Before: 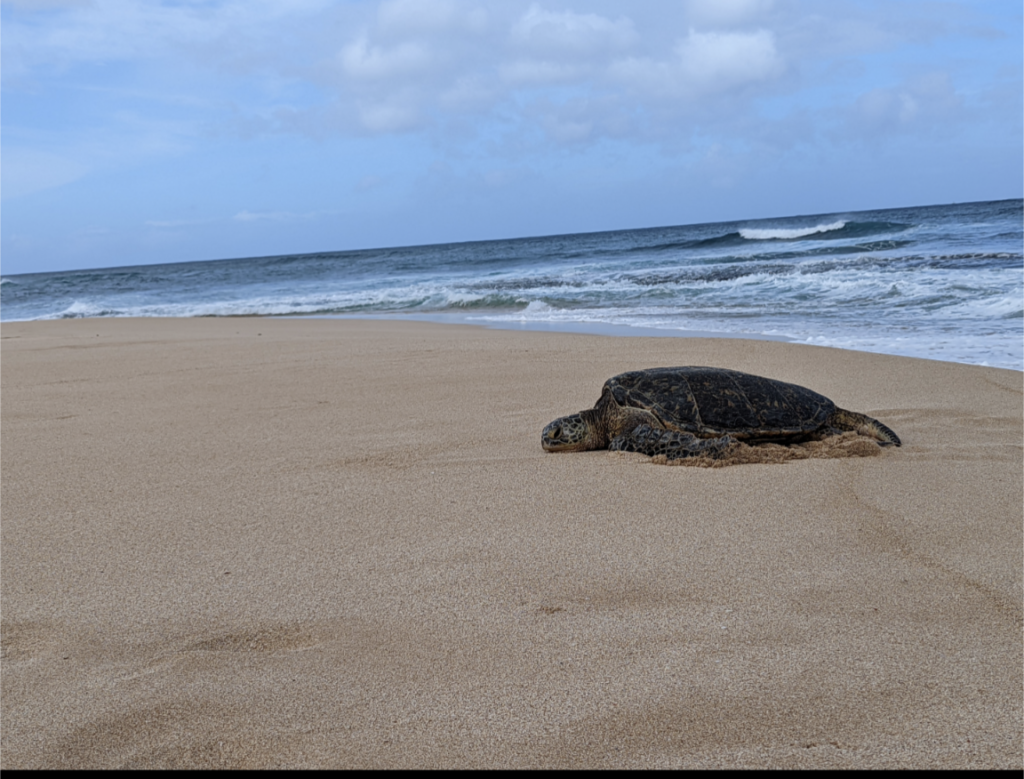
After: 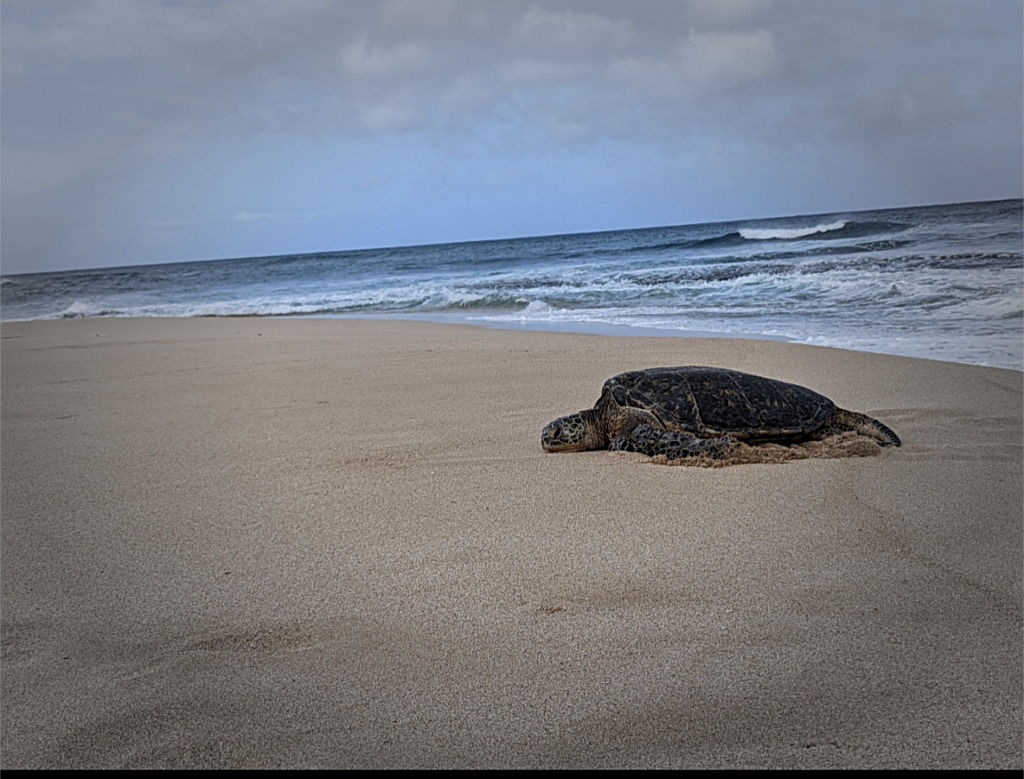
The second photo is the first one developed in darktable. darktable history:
vignetting: fall-off start 48.41%, automatic ratio true, width/height ratio 1.29, unbound false
sharpen: on, module defaults
